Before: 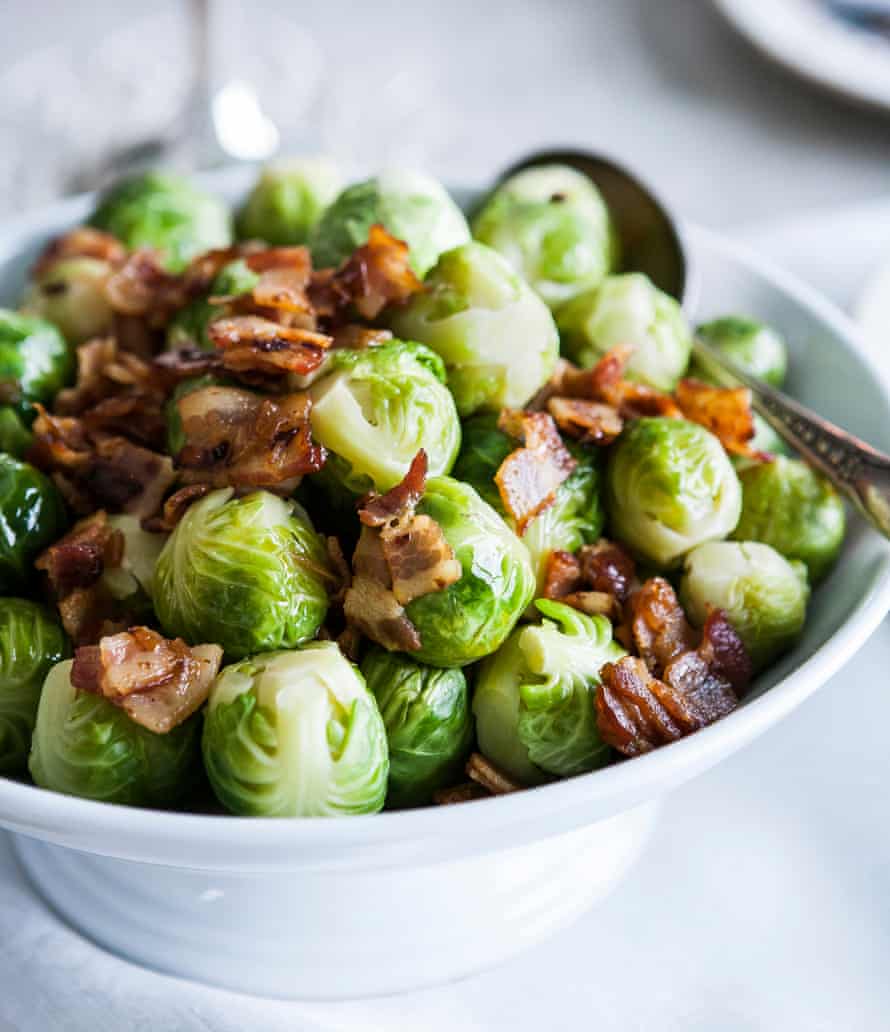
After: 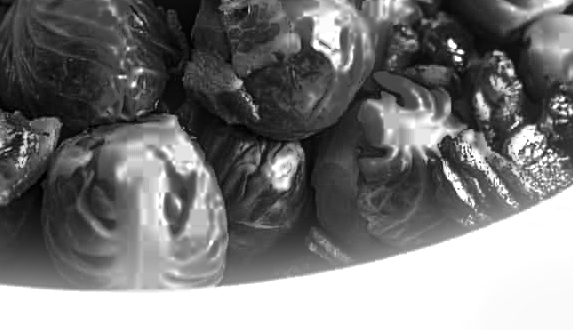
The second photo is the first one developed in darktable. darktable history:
crop: left 18.091%, top 51.13%, right 17.525%, bottom 16.85%
bloom: size 9%, threshold 100%, strength 7%
exposure: black level correction 0, exposure 1.1 EV, compensate highlight preservation false
shadows and highlights: highlights color adjustment 0%, low approximation 0.01, soften with gaussian
local contrast: detail 130%
sharpen: on, module defaults
contrast brightness saturation: contrast 0.1, brightness -0.26, saturation 0.14
color zones: curves: ch0 [(0.287, 0.048) (0.493, 0.484) (0.737, 0.816)]; ch1 [(0, 0) (0.143, 0) (0.286, 0) (0.429, 0) (0.571, 0) (0.714, 0) (0.857, 0)]
